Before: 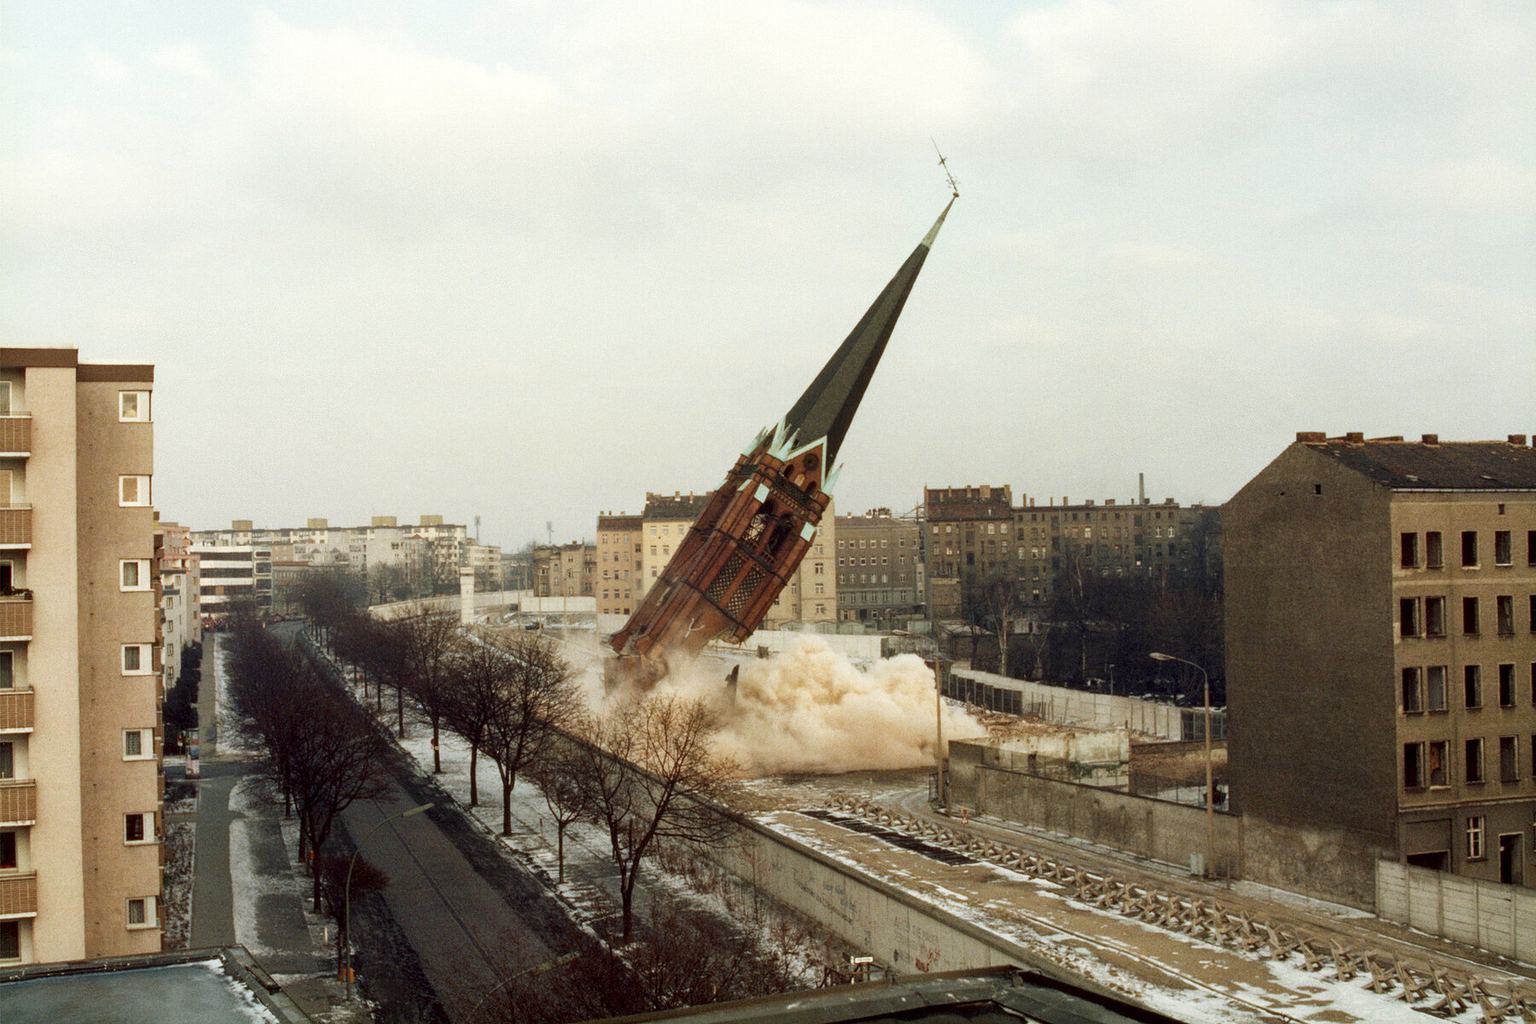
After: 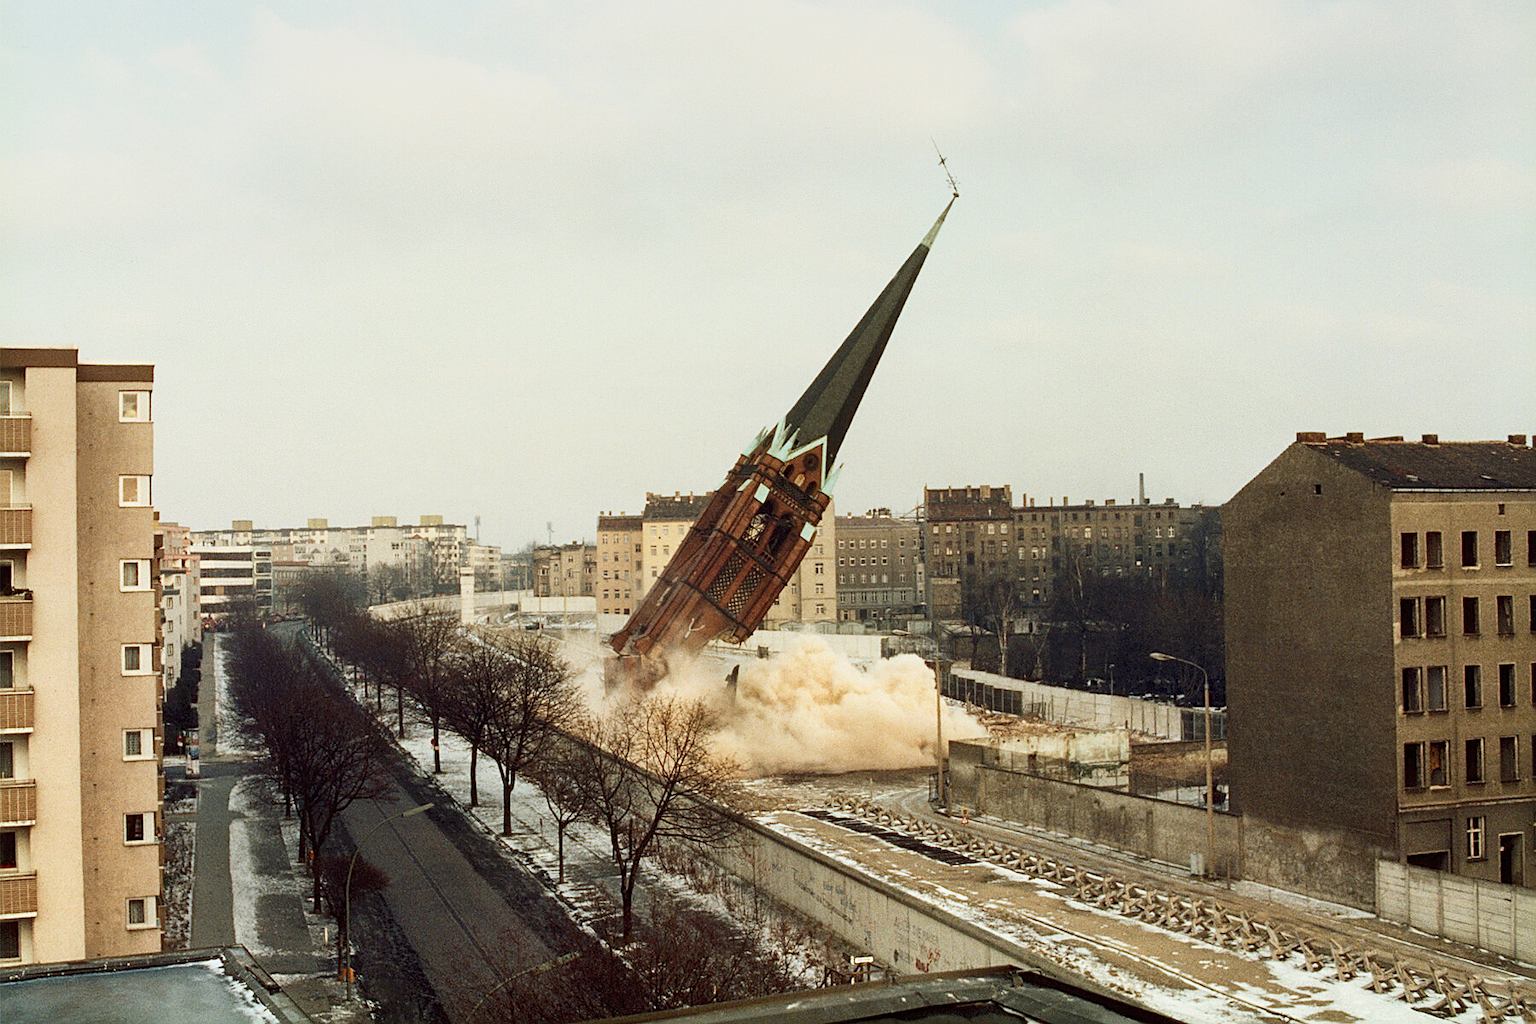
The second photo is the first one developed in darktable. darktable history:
fill light: on, module defaults
graduated density: on, module defaults
contrast brightness saturation: contrast 0.2, brightness 0.15, saturation 0.14
sharpen: on, module defaults
